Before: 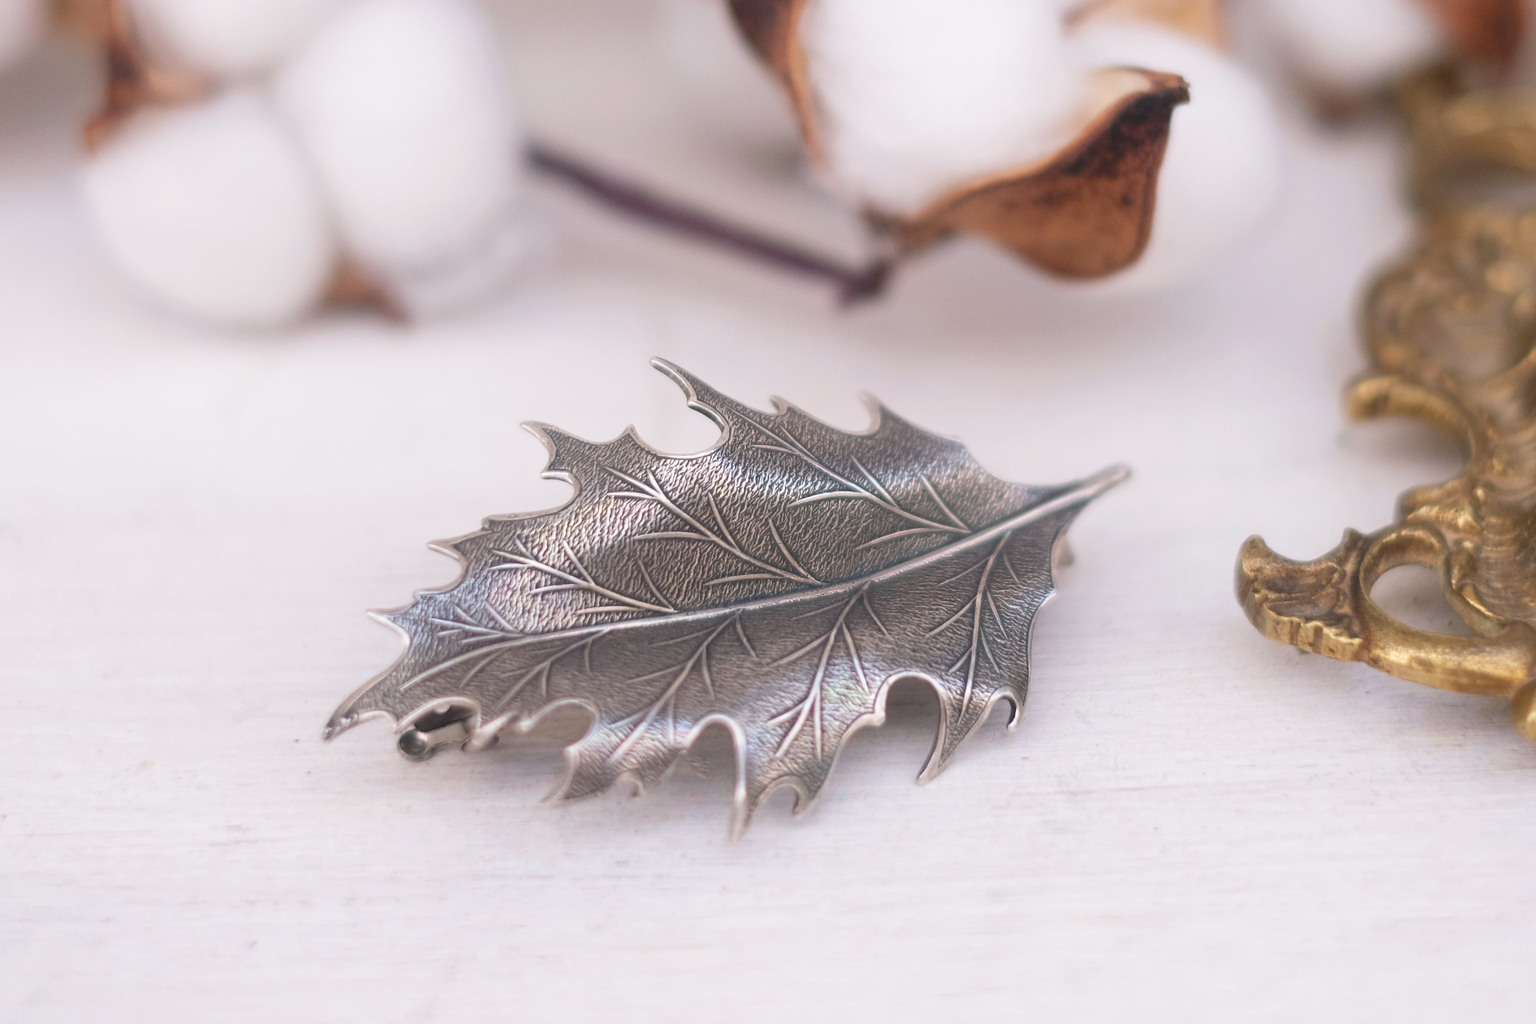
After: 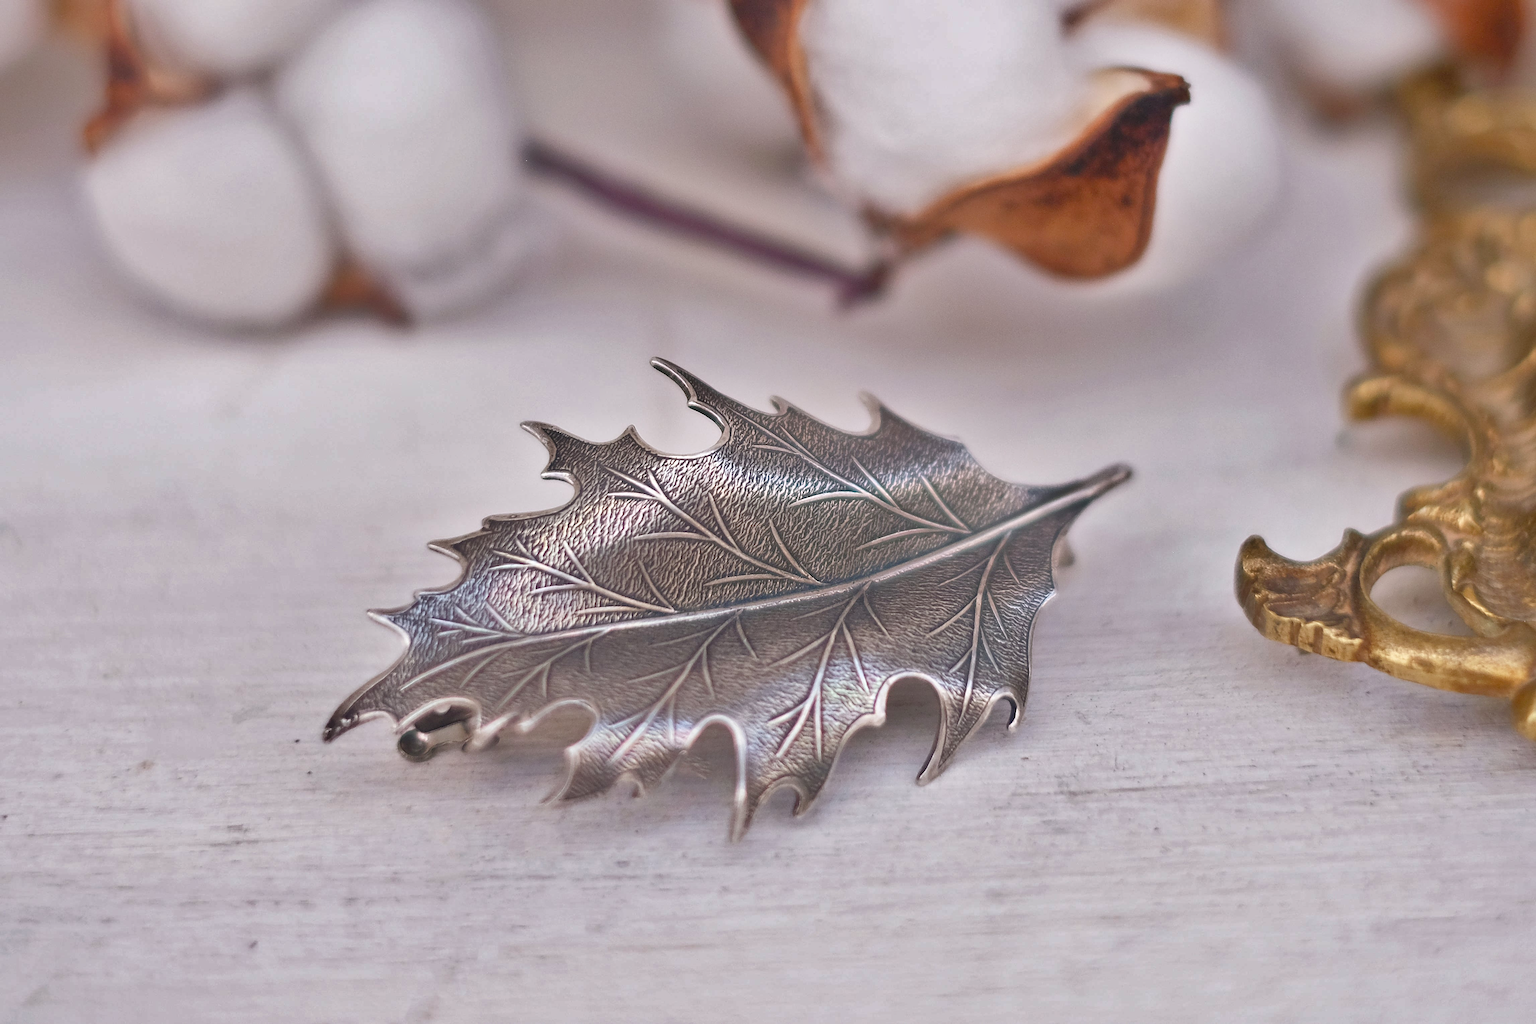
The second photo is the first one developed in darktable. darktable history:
shadows and highlights: white point adjustment 0.142, highlights -71.27, soften with gaussian
sharpen: on, module defaults
color balance rgb: perceptual saturation grading › global saturation 20%, perceptual saturation grading › highlights -25.376%, perceptual saturation grading › shadows 24.009%
